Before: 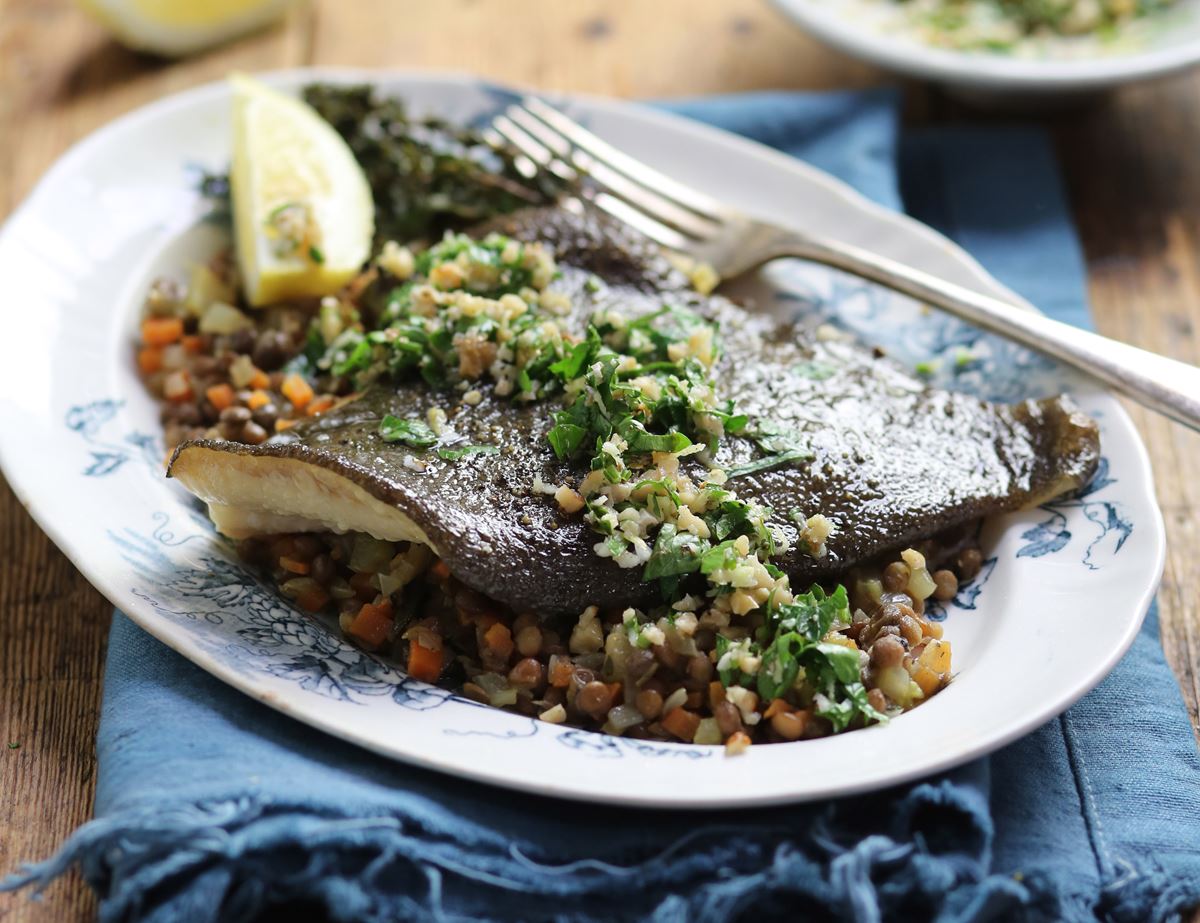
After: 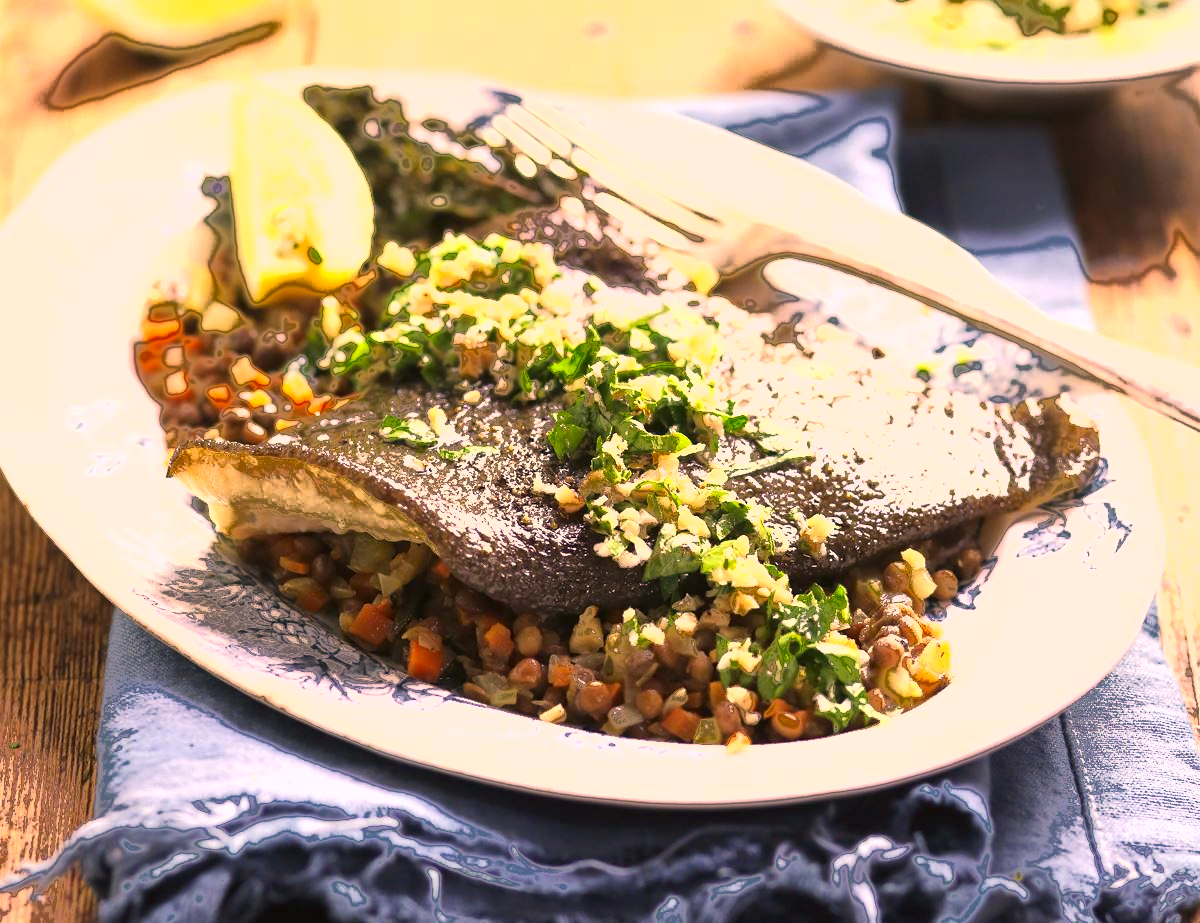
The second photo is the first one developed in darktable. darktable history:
color correction: highlights a* 21.88, highlights b* 22.25
exposure: exposure 1.137 EV, compensate highlight preservation false
fill light: exposure -0.73 EV, center 0.69, width 2.2
